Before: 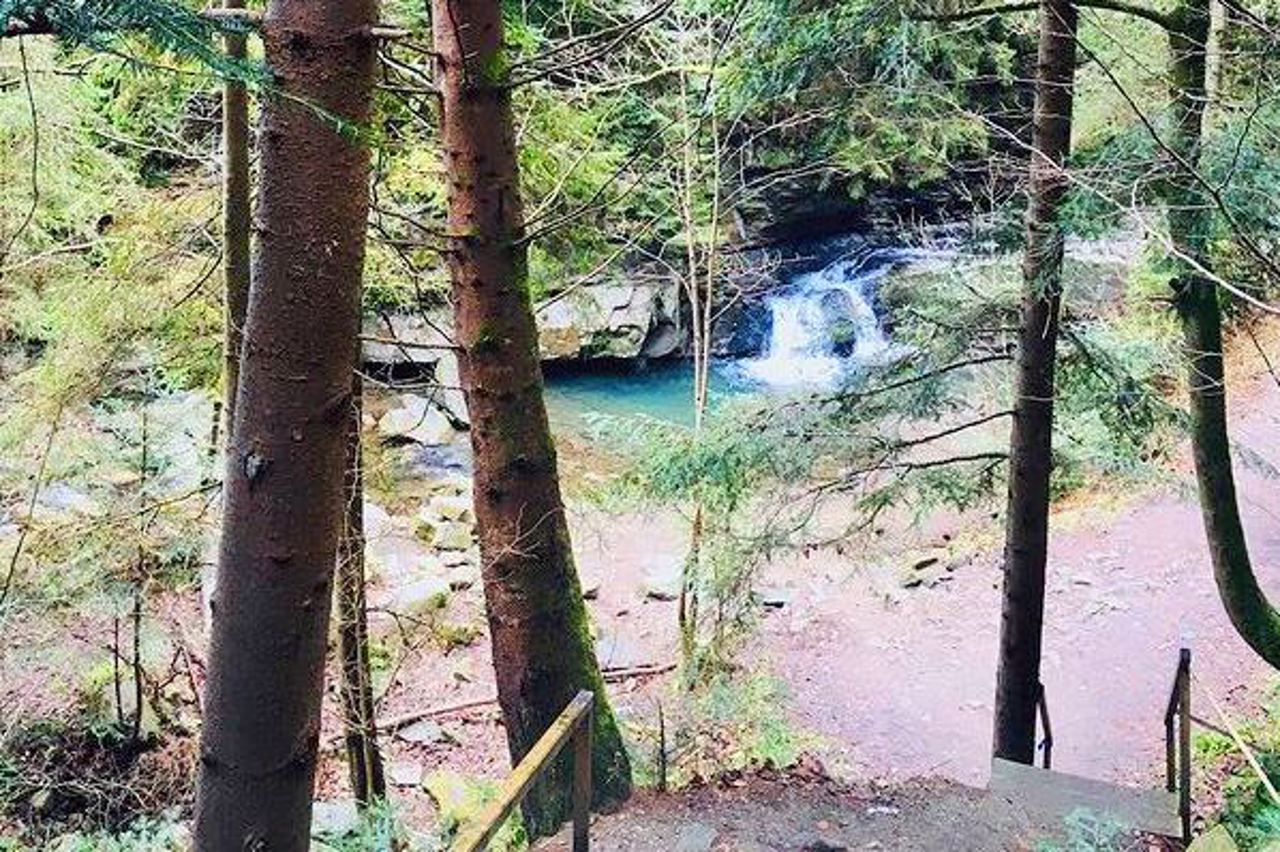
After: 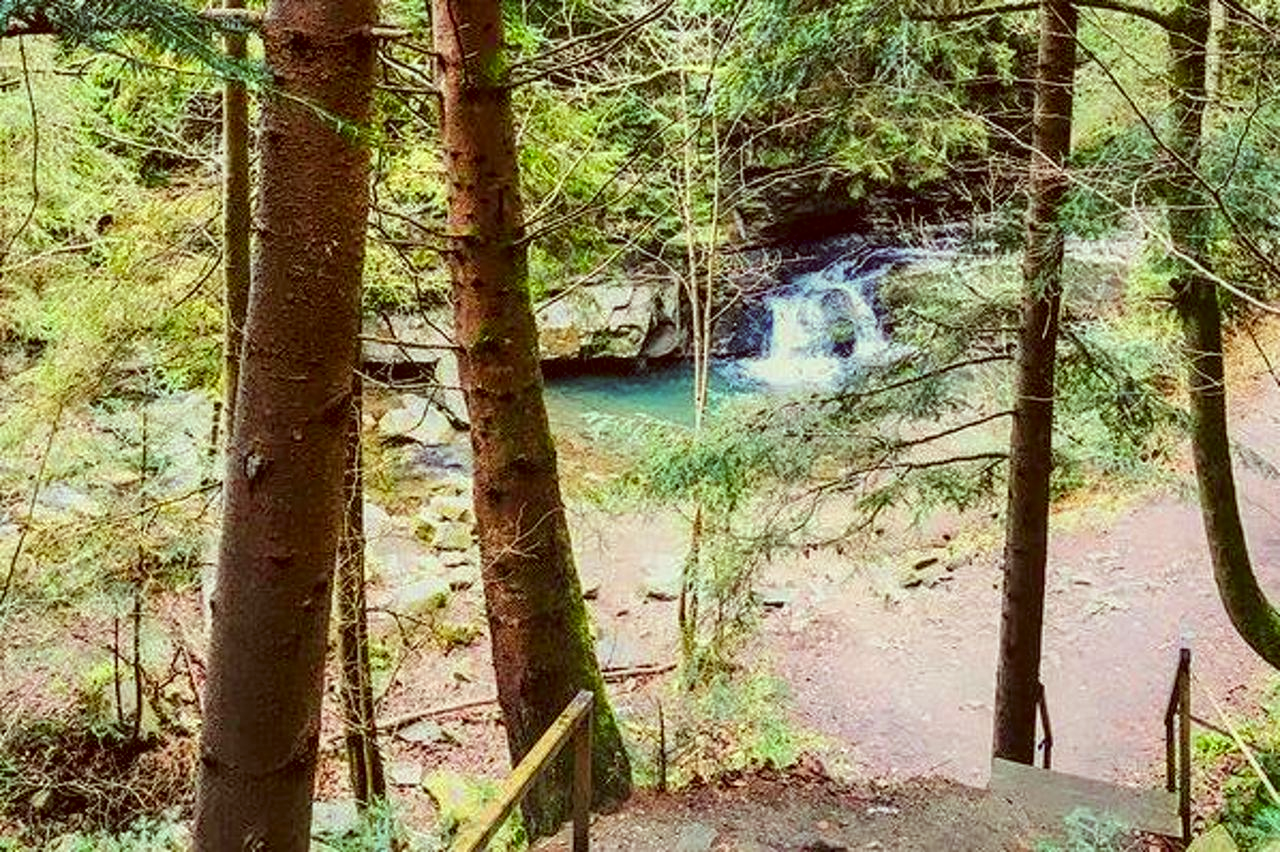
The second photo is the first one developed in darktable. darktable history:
local contrast: on, module defaults
color calibration: output R [0.999, 0.026, -0.11, 0], output G [-0.019, 1.037, -0.099, 0], output B [0.022, -0.023, 0.902, 0], illuminant same as pipeline (D50), adaptation XYZ, x 0.345, y 0.357, temperature 5005.39 K
color correction: highlights a* -5.94, highlights b* 9.25, shadows a* 10.8, shadows b* 23.55
